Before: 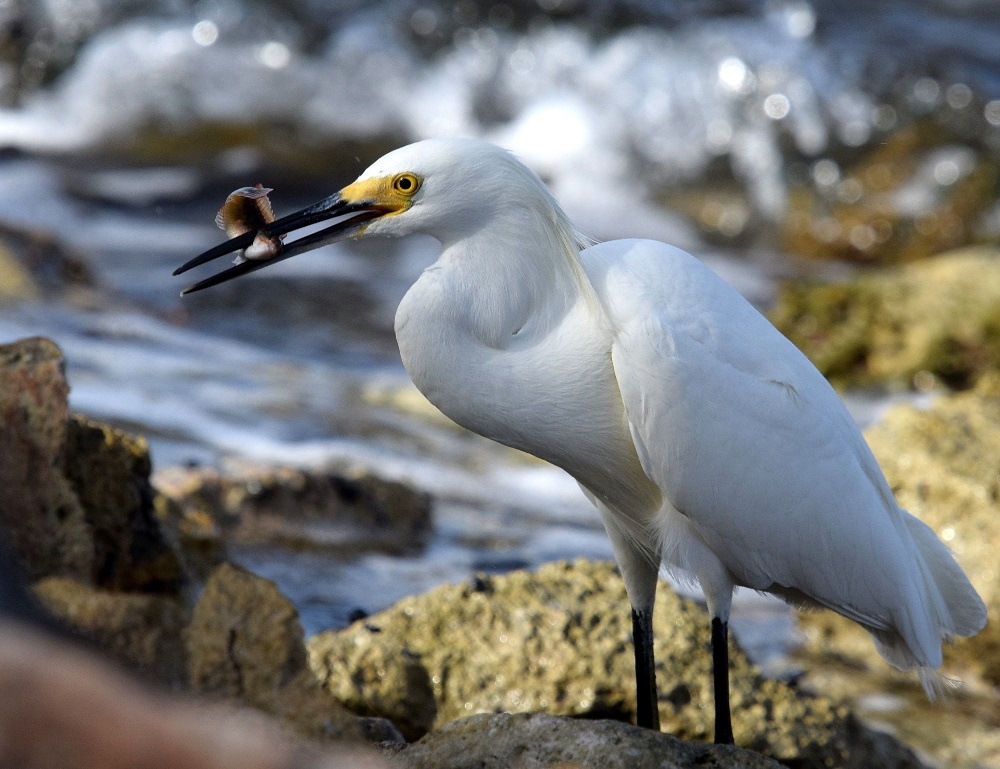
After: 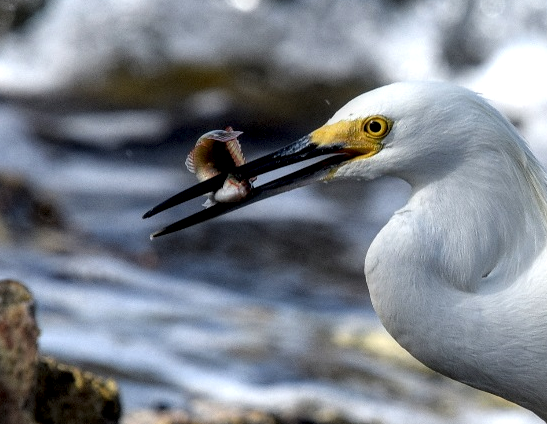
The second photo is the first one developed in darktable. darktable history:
local contrast: highlights 24%, detail 150%
crop and rotate: left 3.04%, top 7.491%, right 42.163%, bottom 37.319%
